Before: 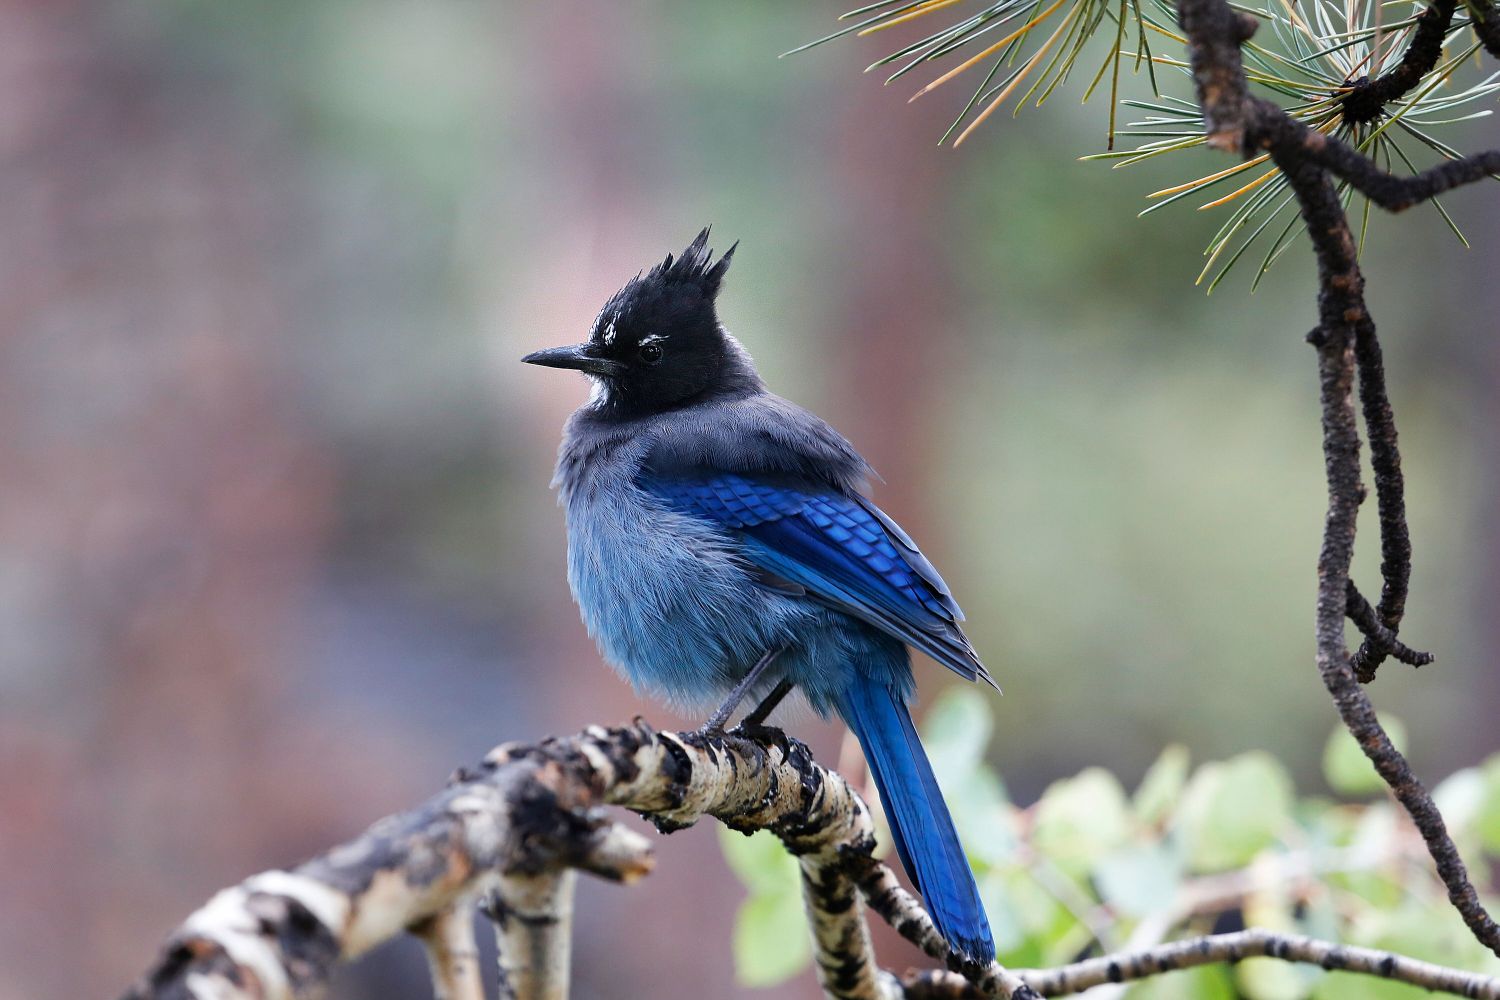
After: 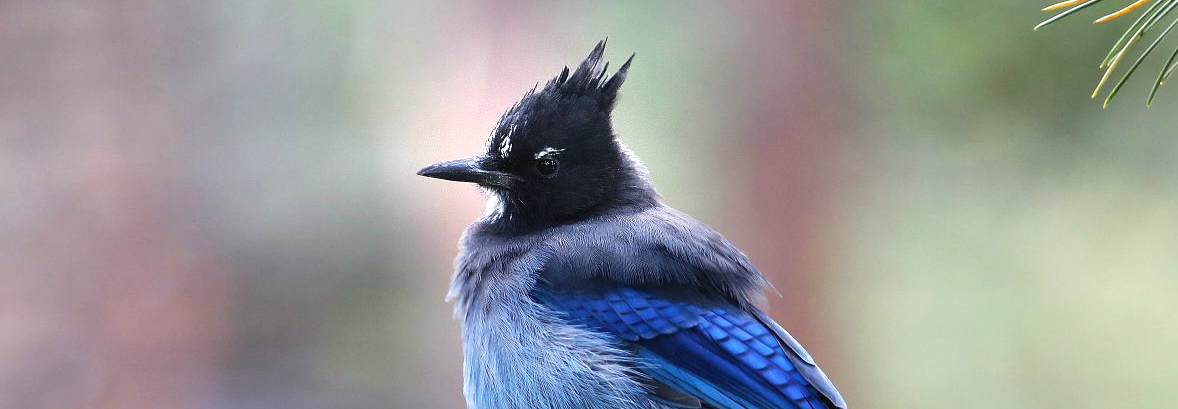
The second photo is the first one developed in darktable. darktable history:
color correction: highlights b* 2.96
crop: left 6.985%, top 18.707%, right 14.469%, bottom 40.344%
exposure: black level correction -0.002, exposure 0.532 EV, compensate highlight preservation false
